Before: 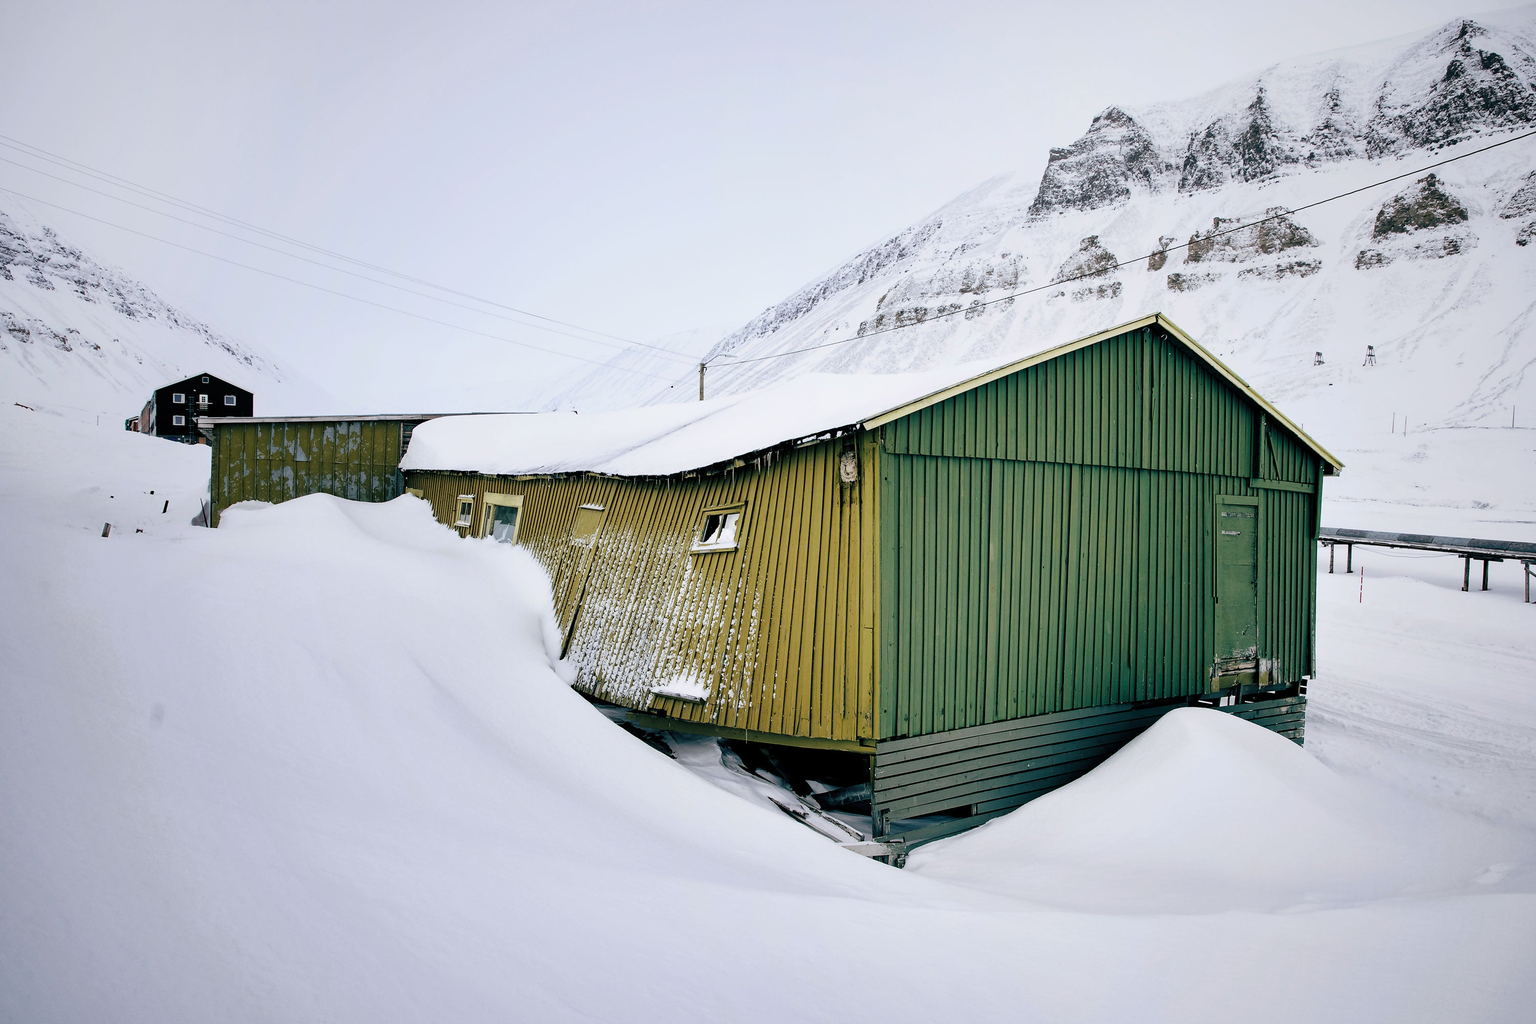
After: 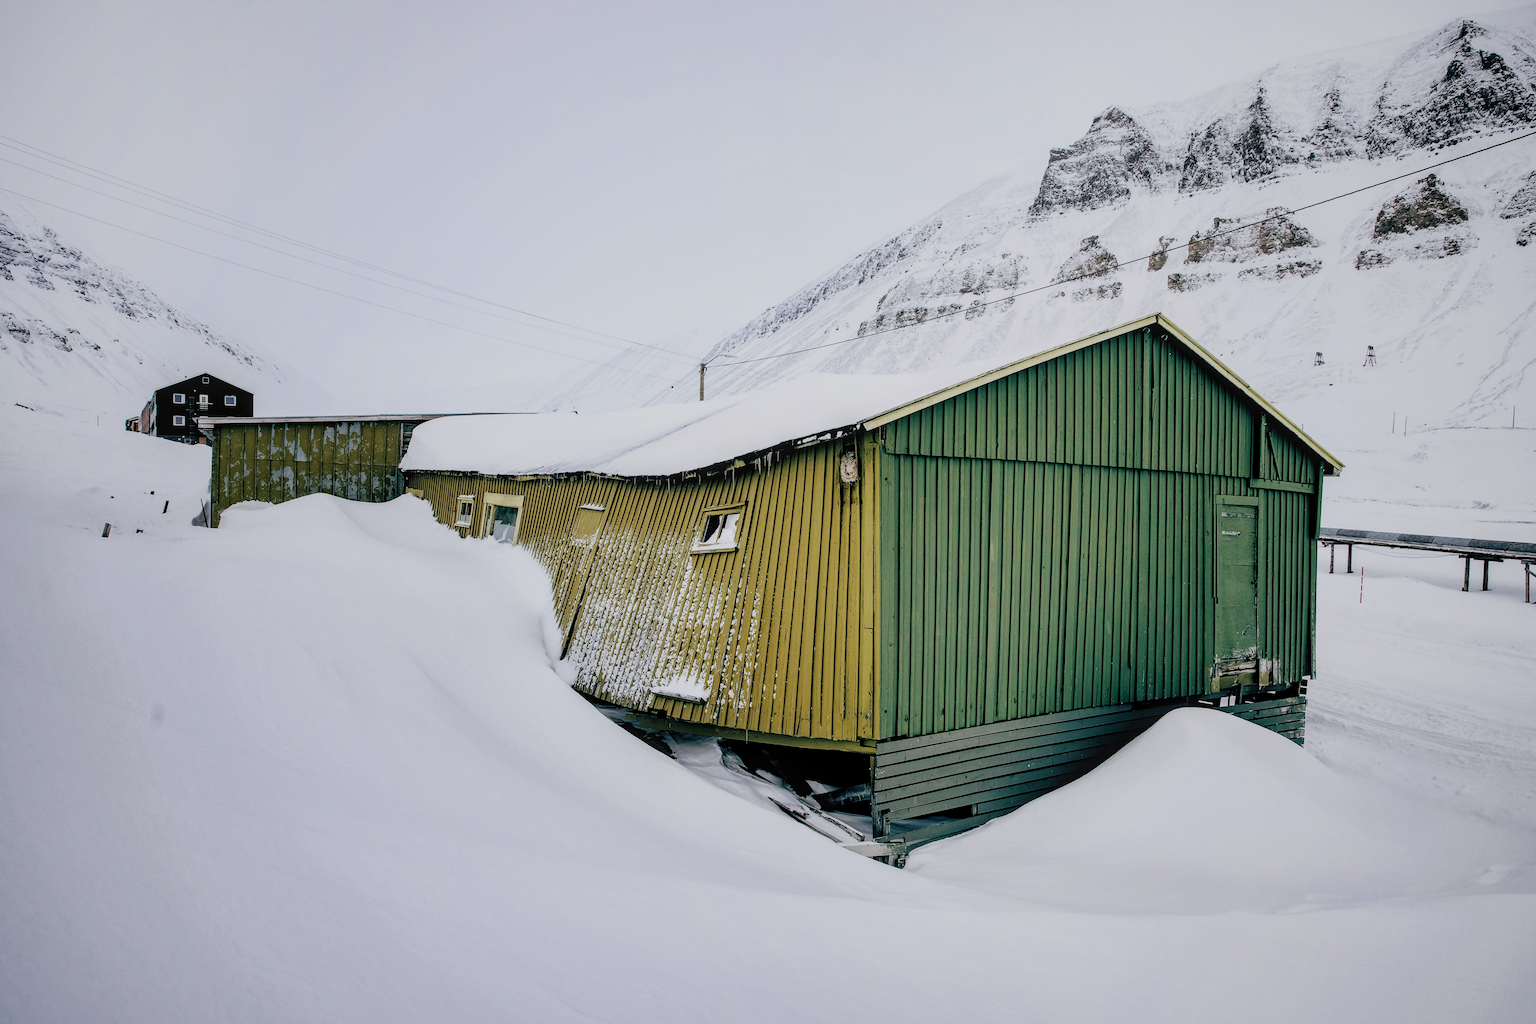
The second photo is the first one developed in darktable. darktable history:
local contrast: on, module defaults
filmic rgb: white relative exposure 3.8 EV, hardness 4.35
